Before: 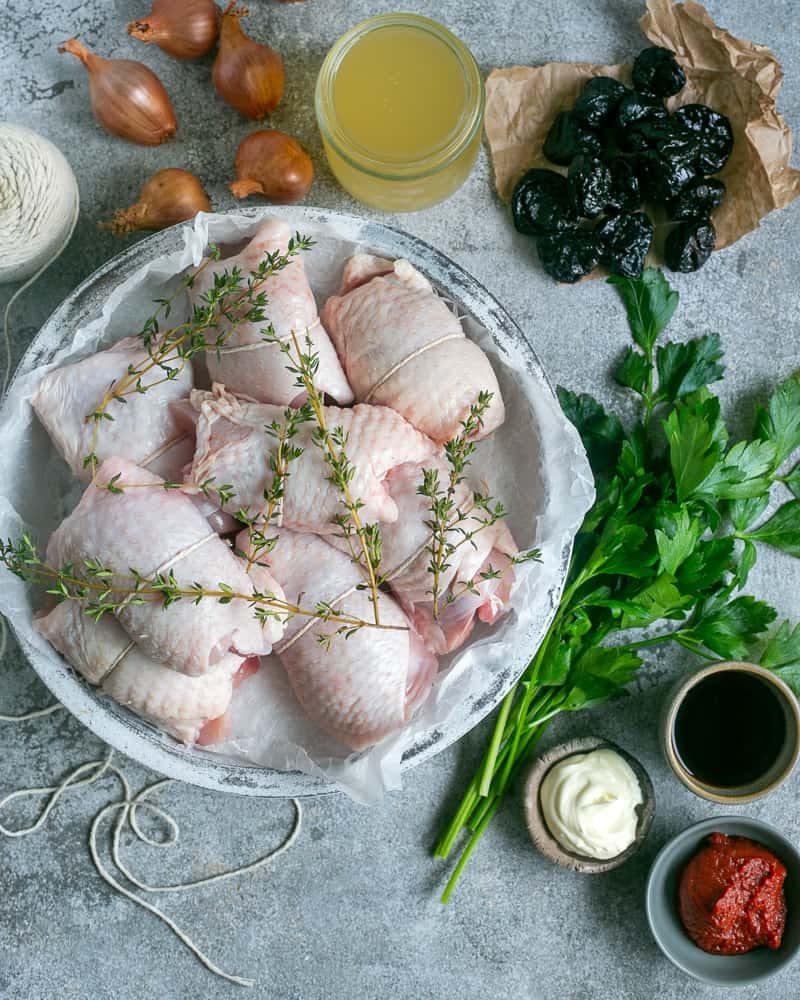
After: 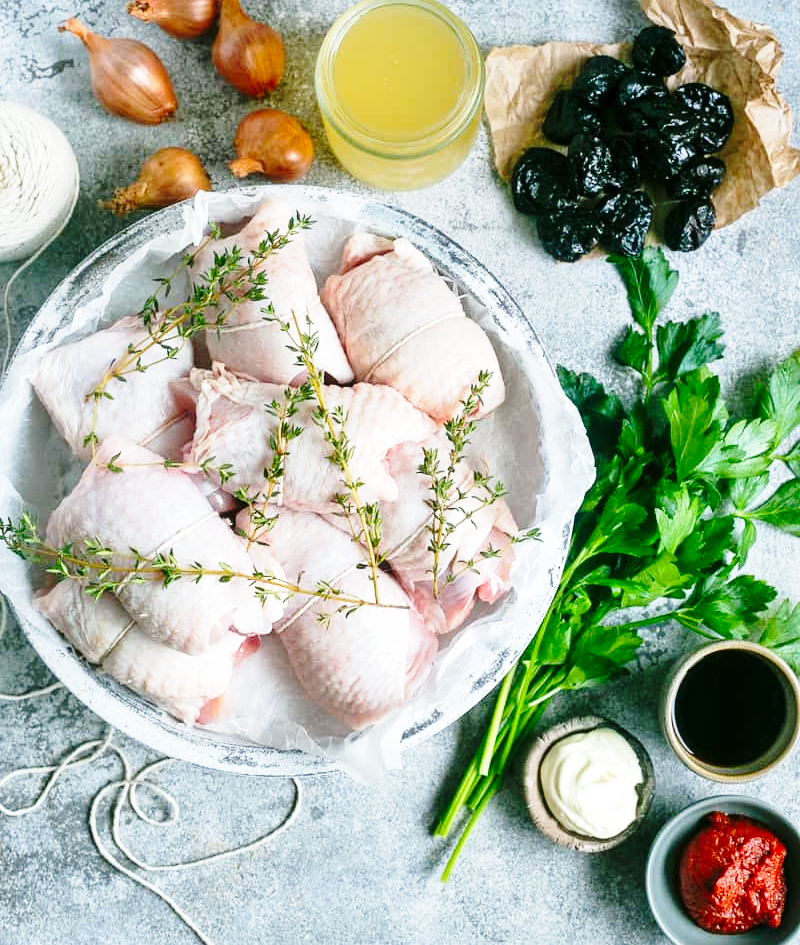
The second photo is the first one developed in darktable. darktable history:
base curve: curves: ch0 [(0, 0) (0.028, 0.03) (0.105, 0.232) (0.387, 0.748) (0.754, 0.968) (1, 1)], preserve colors none
crop and rotate: top 2.145%, bottom 3.266%
